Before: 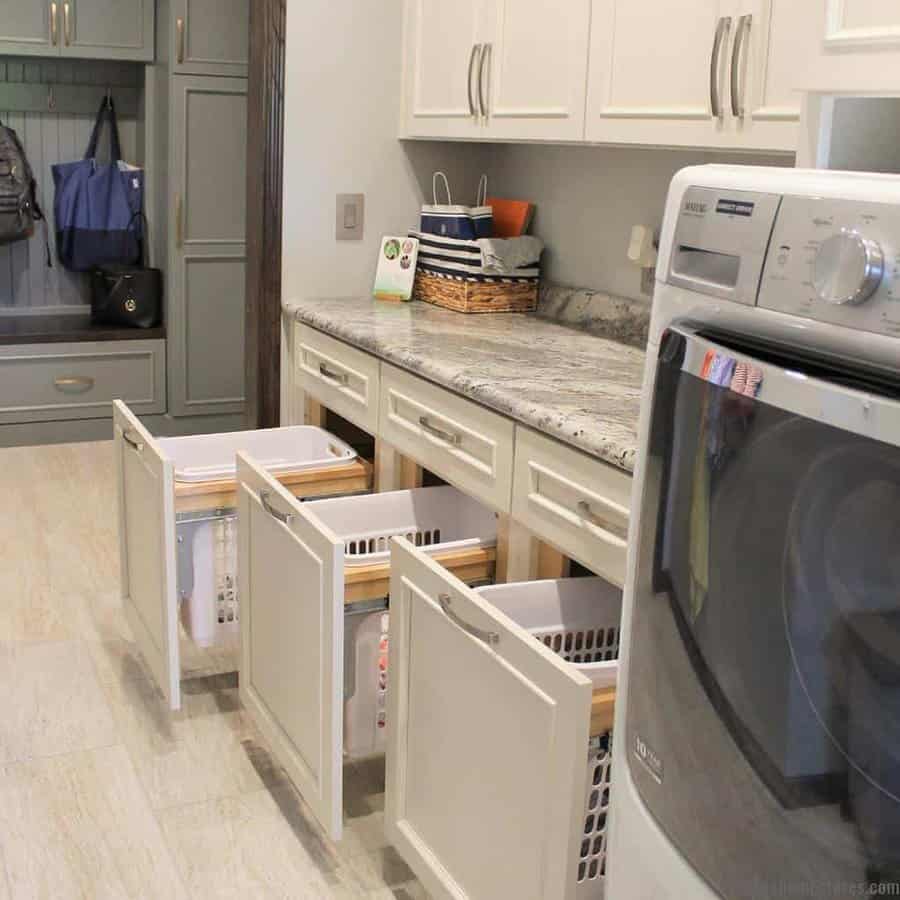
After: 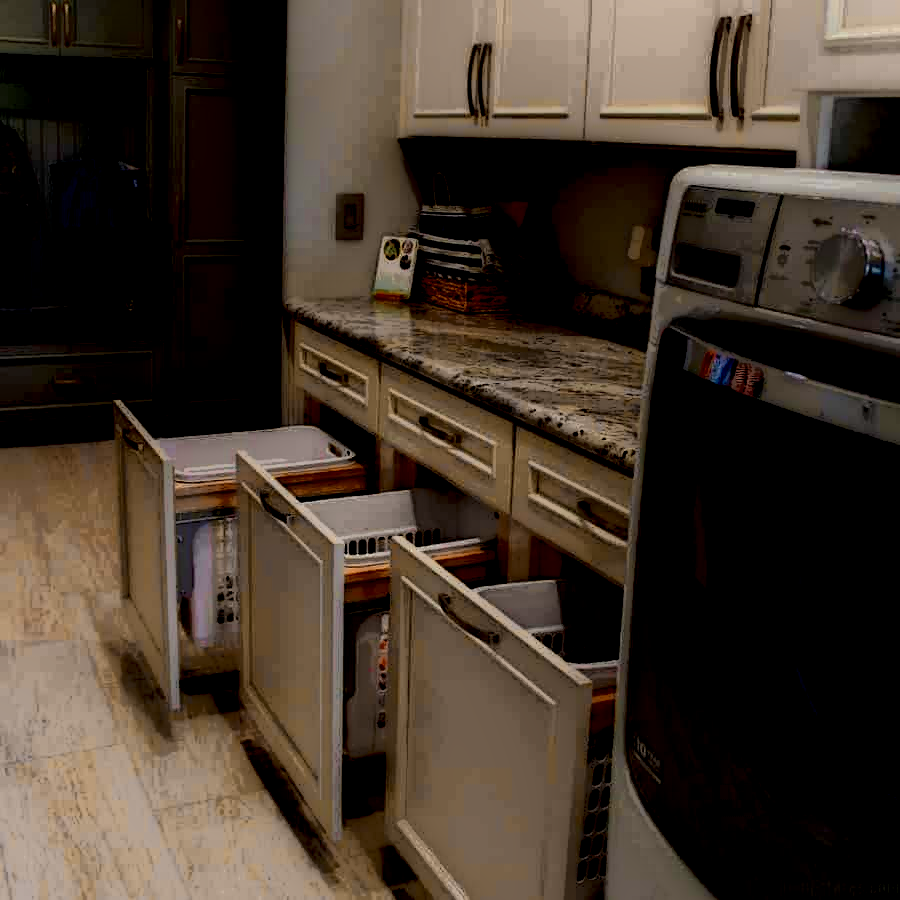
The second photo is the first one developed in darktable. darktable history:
color zones: curves: ch0 [(0.009, 0.528) (0.136, 0.6) (0.255, 0.586) (0.39, 0.528) (0.522, 0.584) (0.686, 0.736) (0.849, 0.561)]; ch1 [(0.045, 0.781) (0.14, 0.416) (0.257, 0.695) (0.442, 0.032) (0.738, 0.338) (0.818, 0.632) (0.891, 0.741) (1, 0.704)]; ch2 [(0, 0.667) (0.141, 0.52) (0.26, 0.37) (0.474, 0.432) (0.743, 0.286)]
local contrast: highlights 3%, shadows 234%, detail 164%, midtone range 0.006
contrast brightness saturation: contrast 0.093, brightness -0.578, saturation 0.173
